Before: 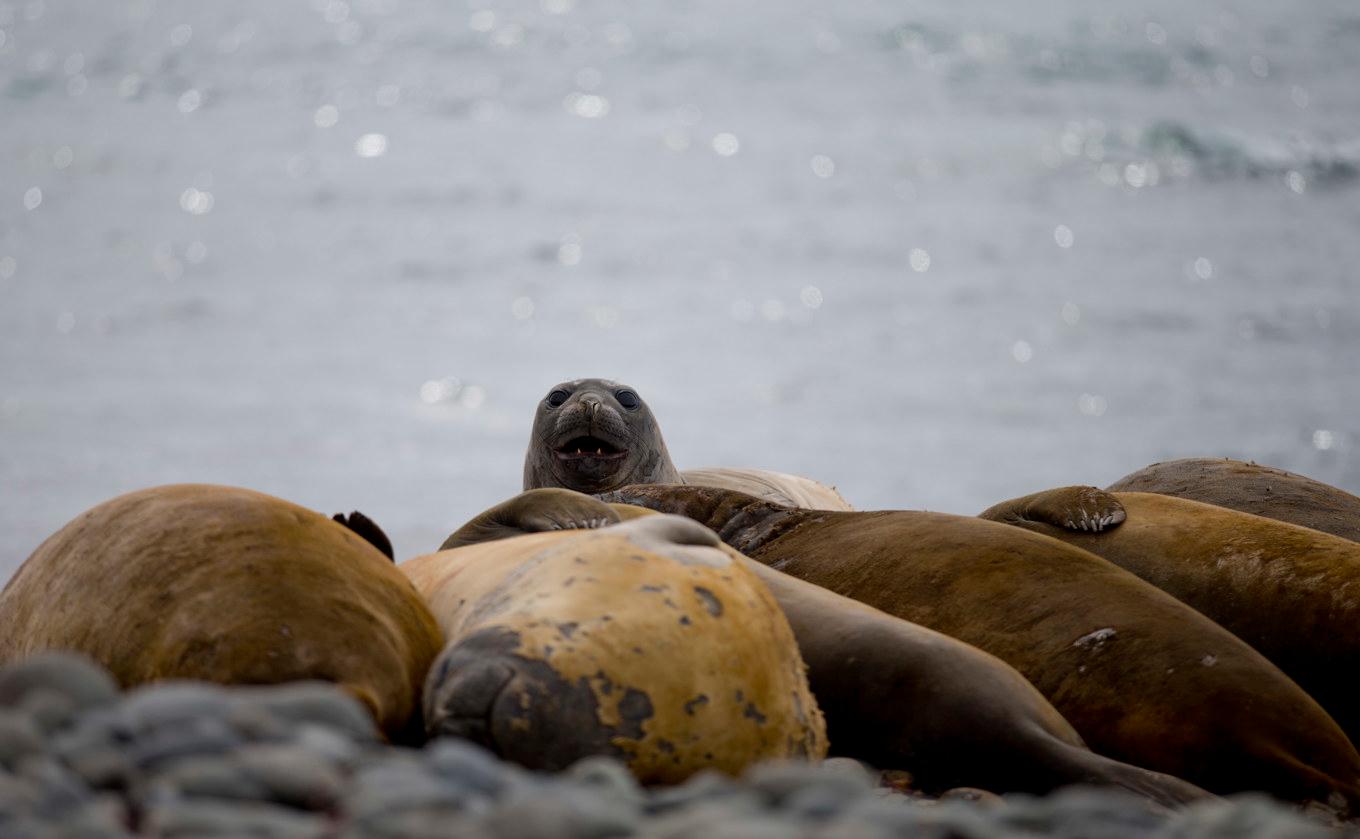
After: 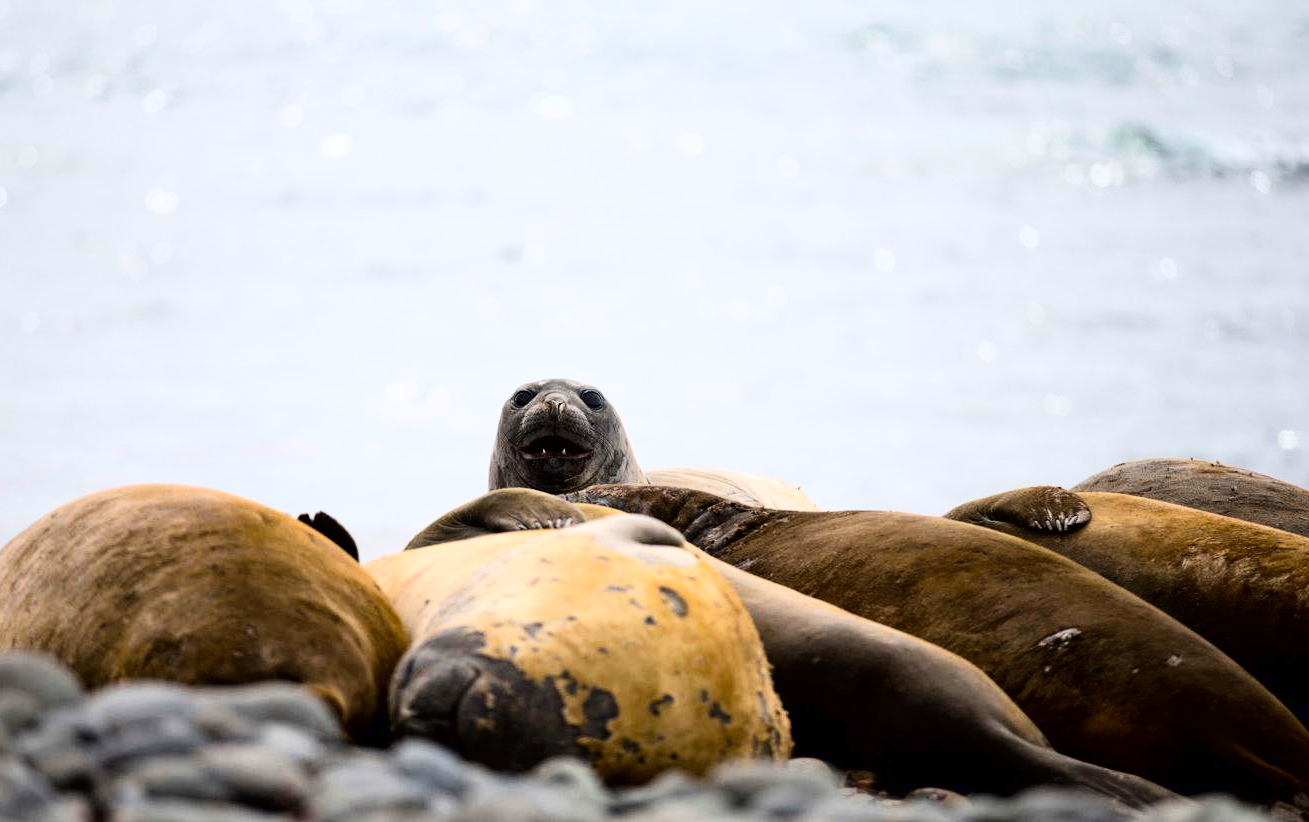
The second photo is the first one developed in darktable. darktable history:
crop and rotate: left 2.598%, right 1.137%, bottom 1.984%
base curve: curves: ch0 [(0, 0) (0.007, 0.004) (0.027, 0.03) (0.046, 0.07) (0.207, 0.54) (0.442, 0.872) (0.673, 0.972) (1, 1)]
